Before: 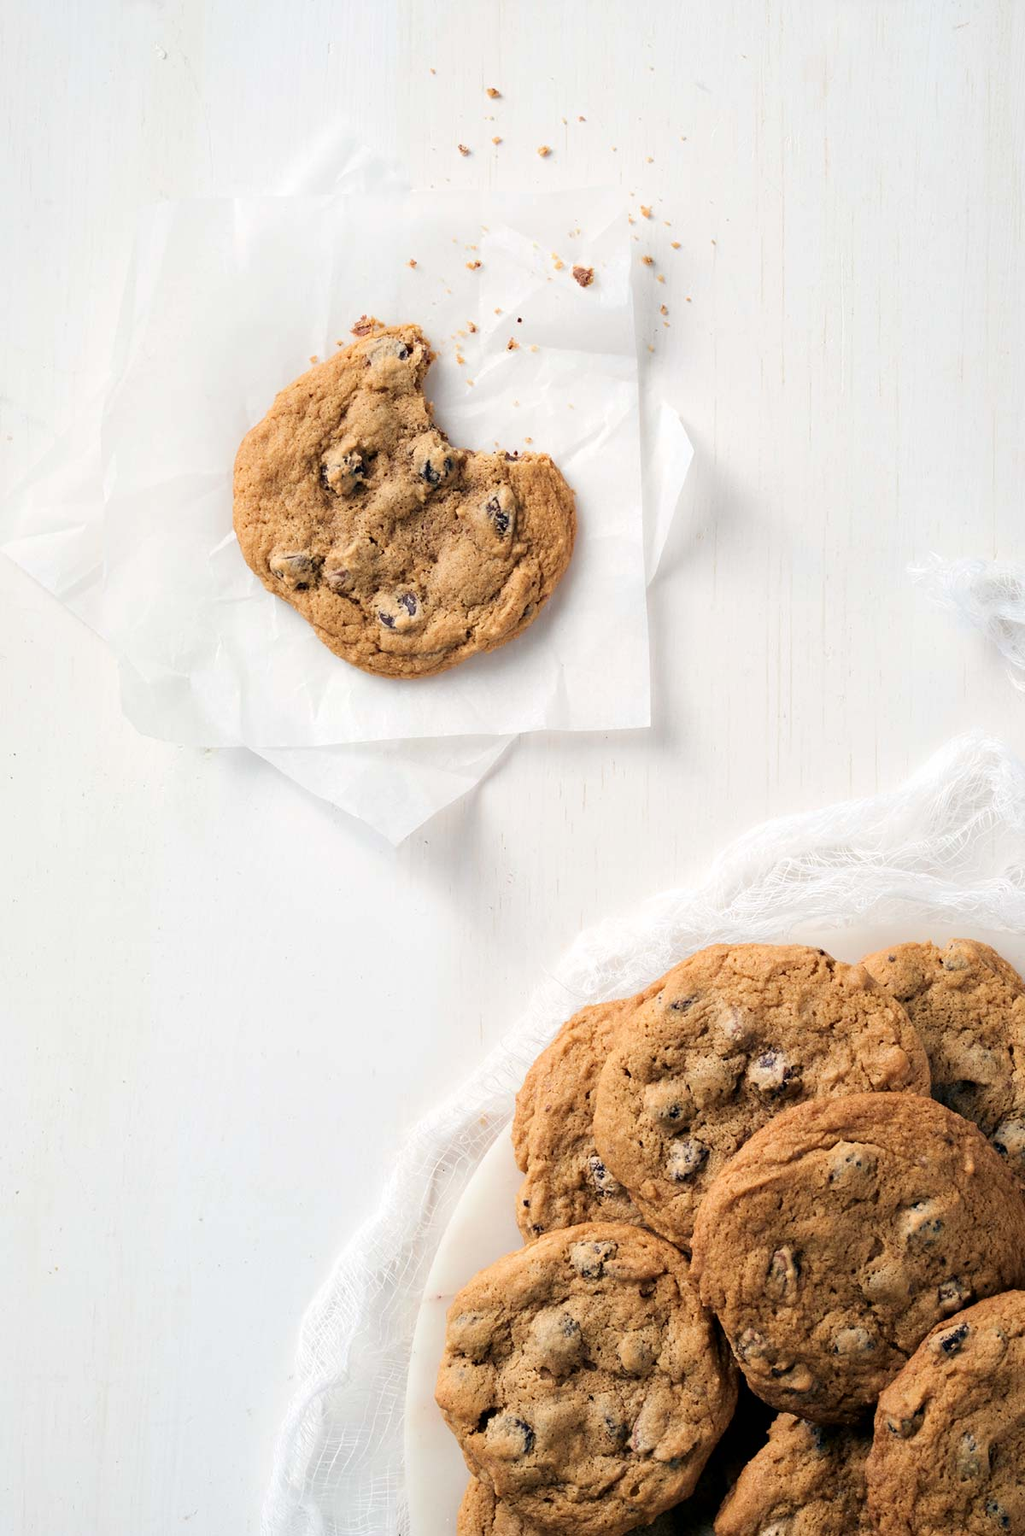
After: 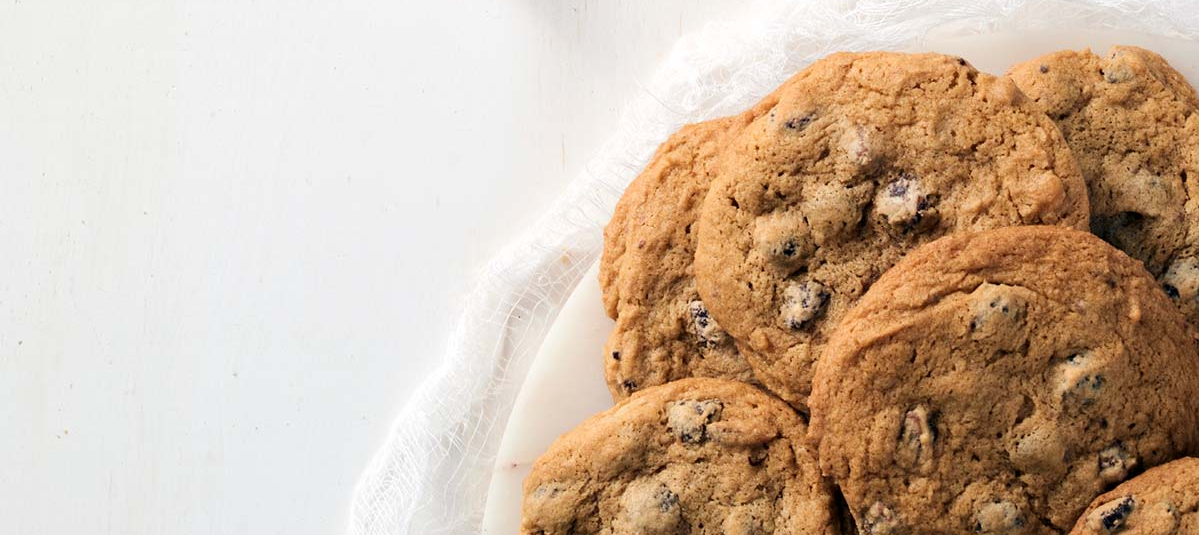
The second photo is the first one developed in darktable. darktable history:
crop and rotate: top 58.624%, bottom 11.574%
